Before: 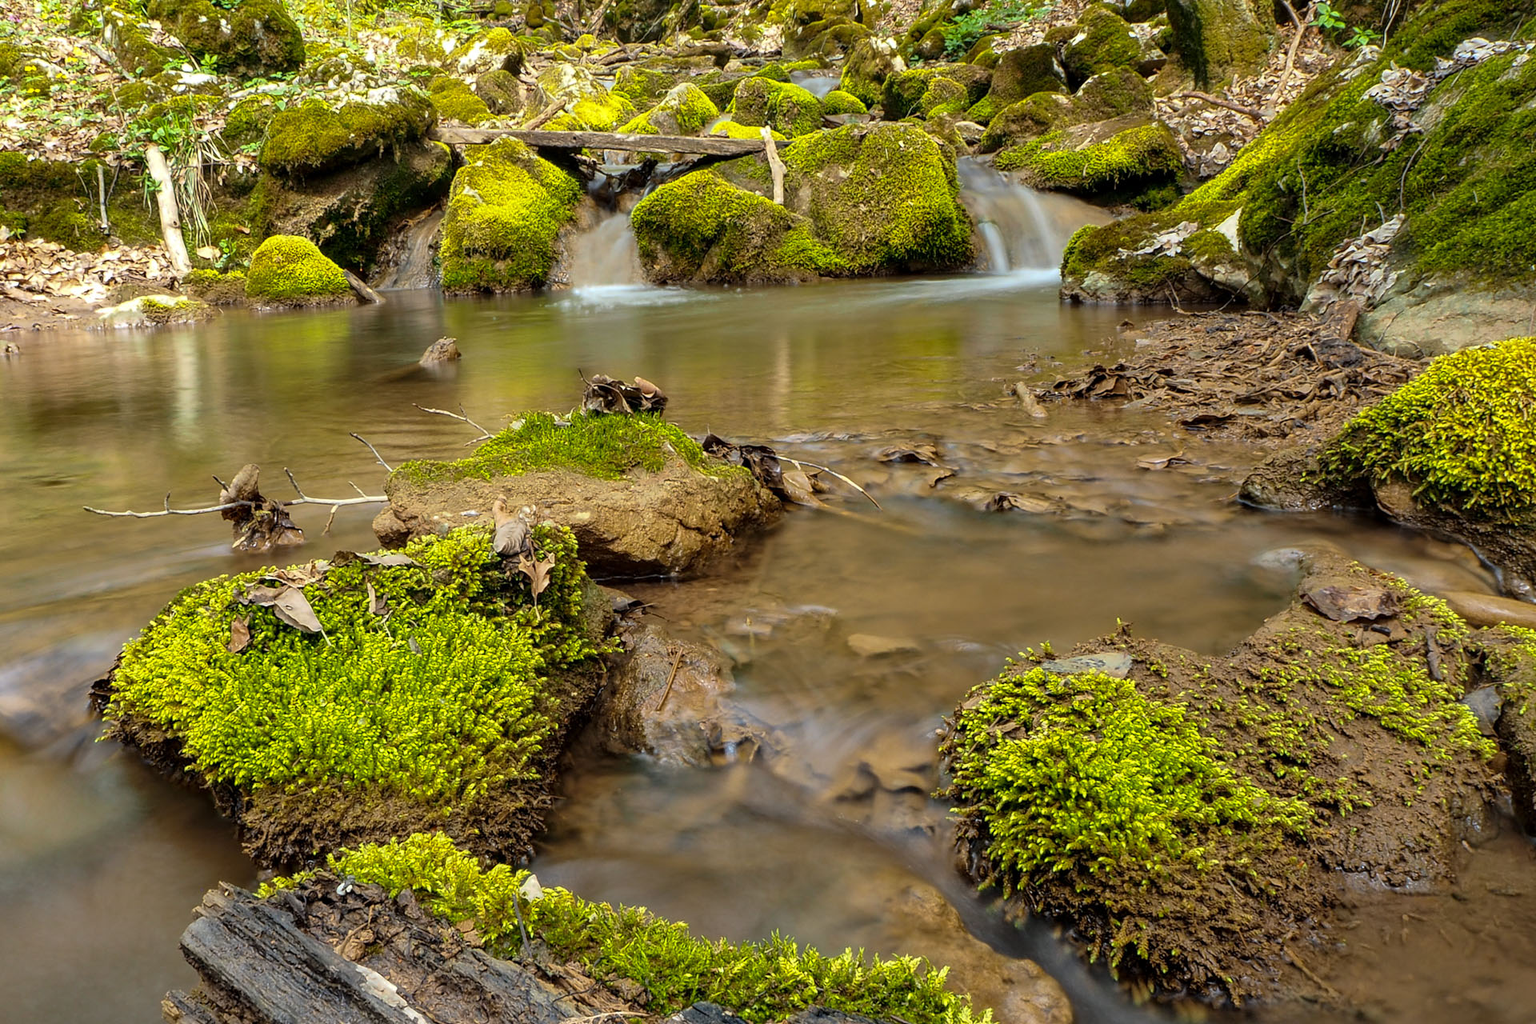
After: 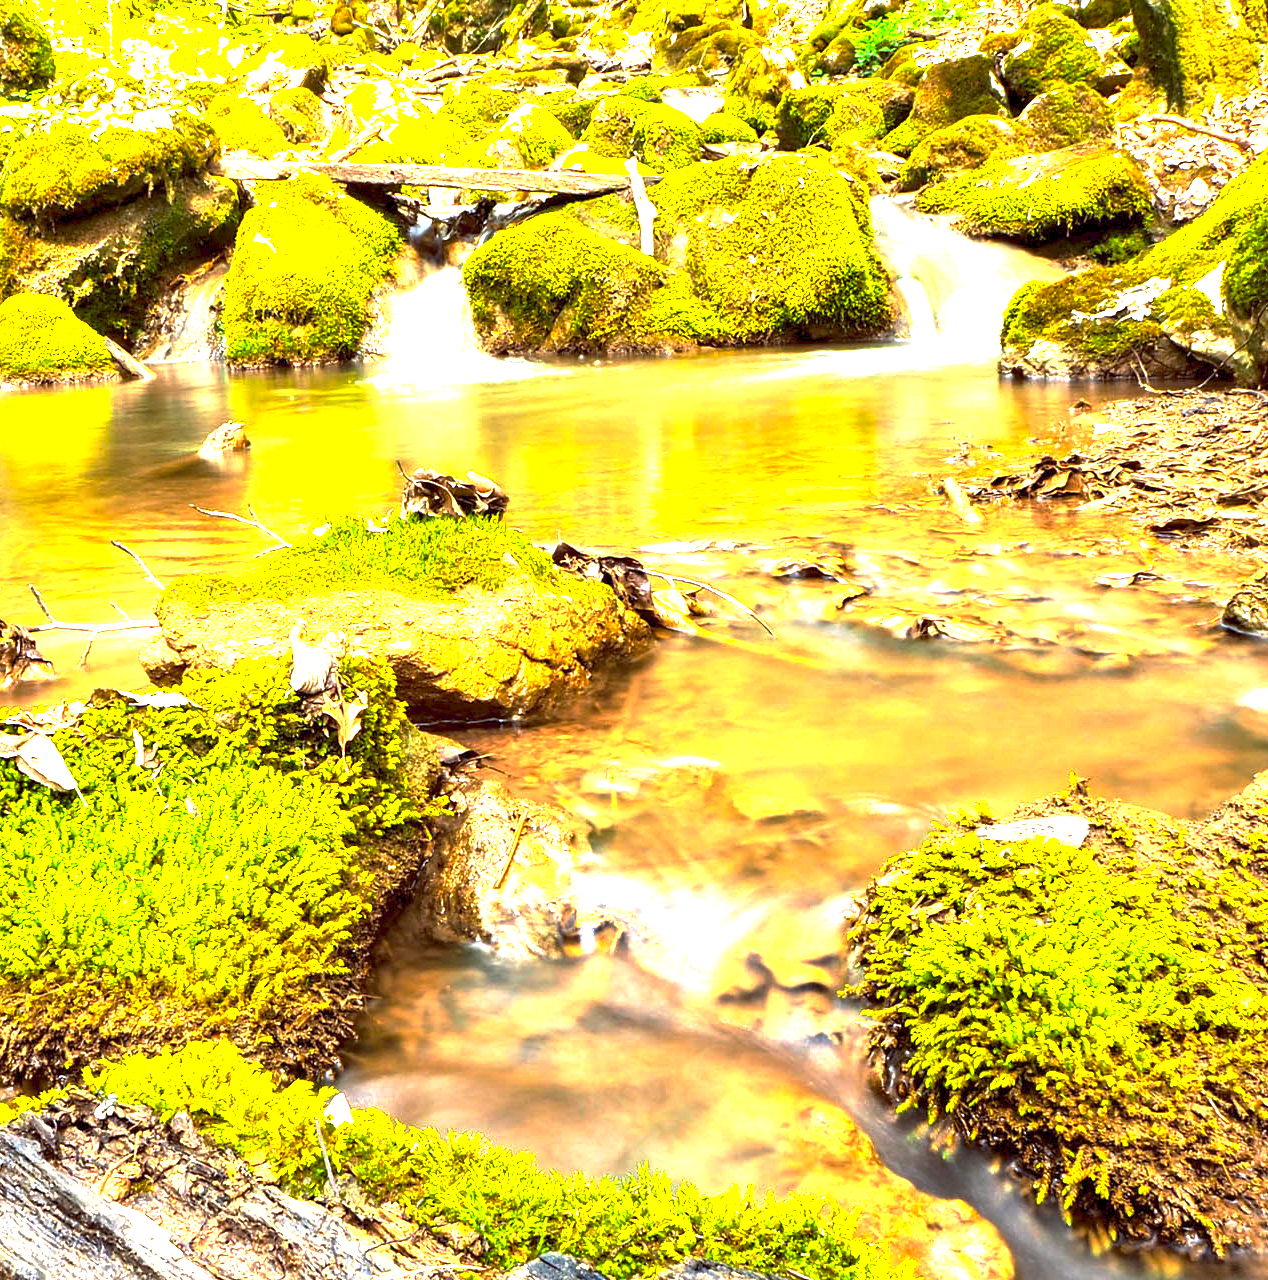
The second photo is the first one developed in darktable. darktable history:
crop: left 17.02%, right 16.938%
base curve: curves: ch0 [(0, 0) (0.595, 0.418) (1, 1)], preserve colors none
exposure: exposure 1.232 EV, compensate exposure bias true, compensate highlight preservation false
color balance rgb: global offset › luminance -0.182%, global offset › chroma 0.264%, linear chroma grading › global chroma 15.17%, perceptual saturation grading › global saturation 0.04%, saturation formula JzAzBz (2021)
